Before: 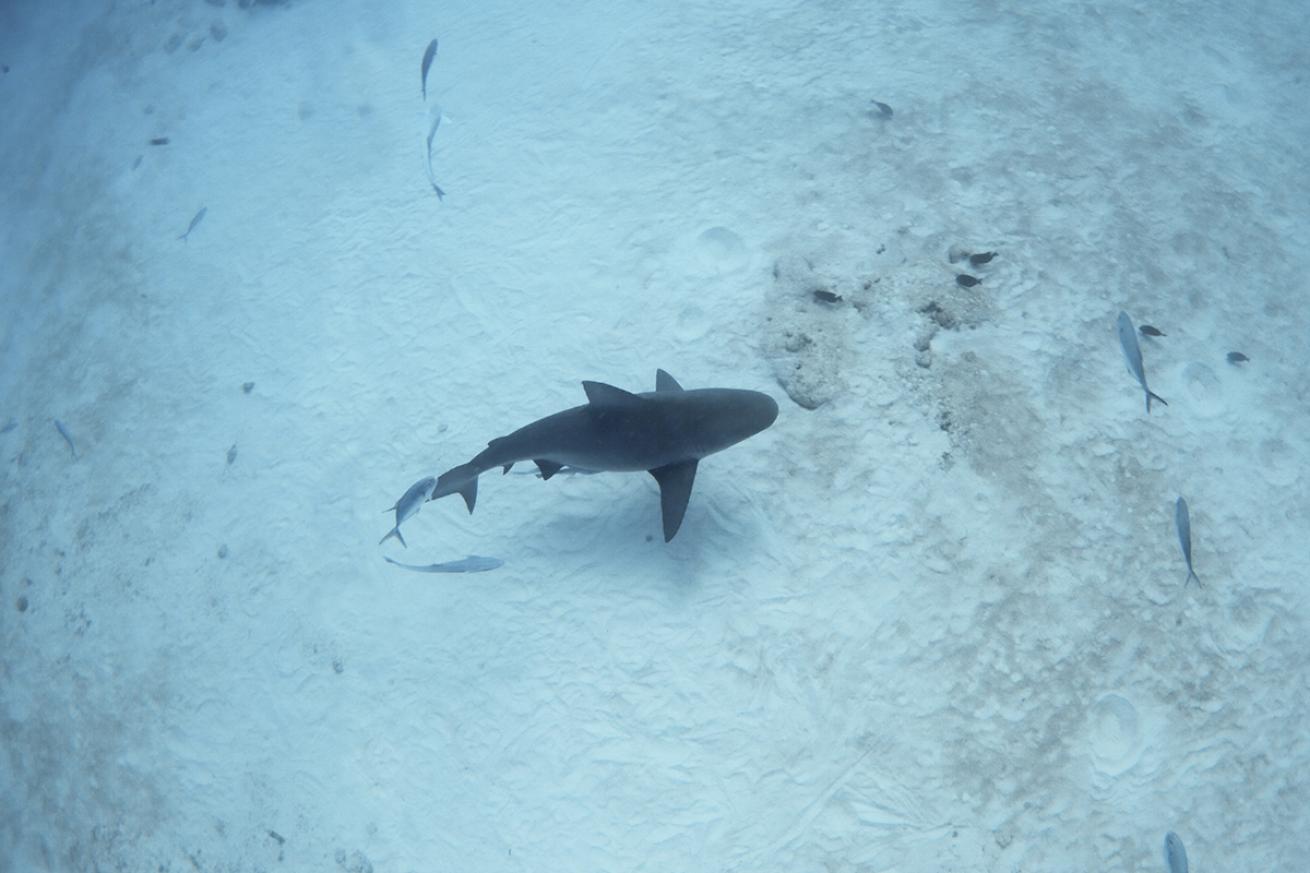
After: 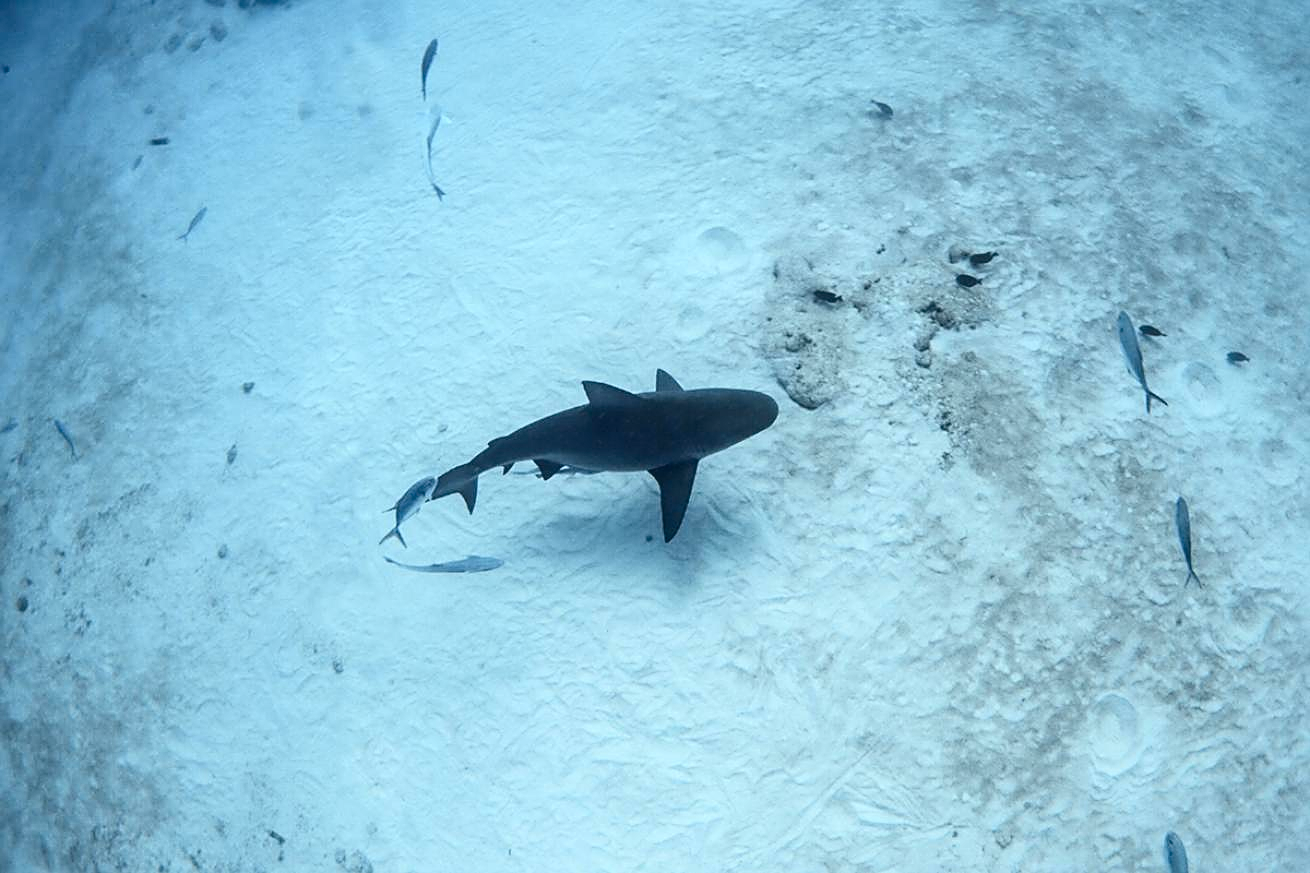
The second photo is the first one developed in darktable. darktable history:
sharpen: on, module defaults
contrast brightness saturation: contrast 0.206, brightness -0.109, saturation 0.212
local contrast: on, module defaults
color balance rgb: perceptual saturation grading › global saturation -0.124%, perceptual brilliance grading › highlights 2.755%
